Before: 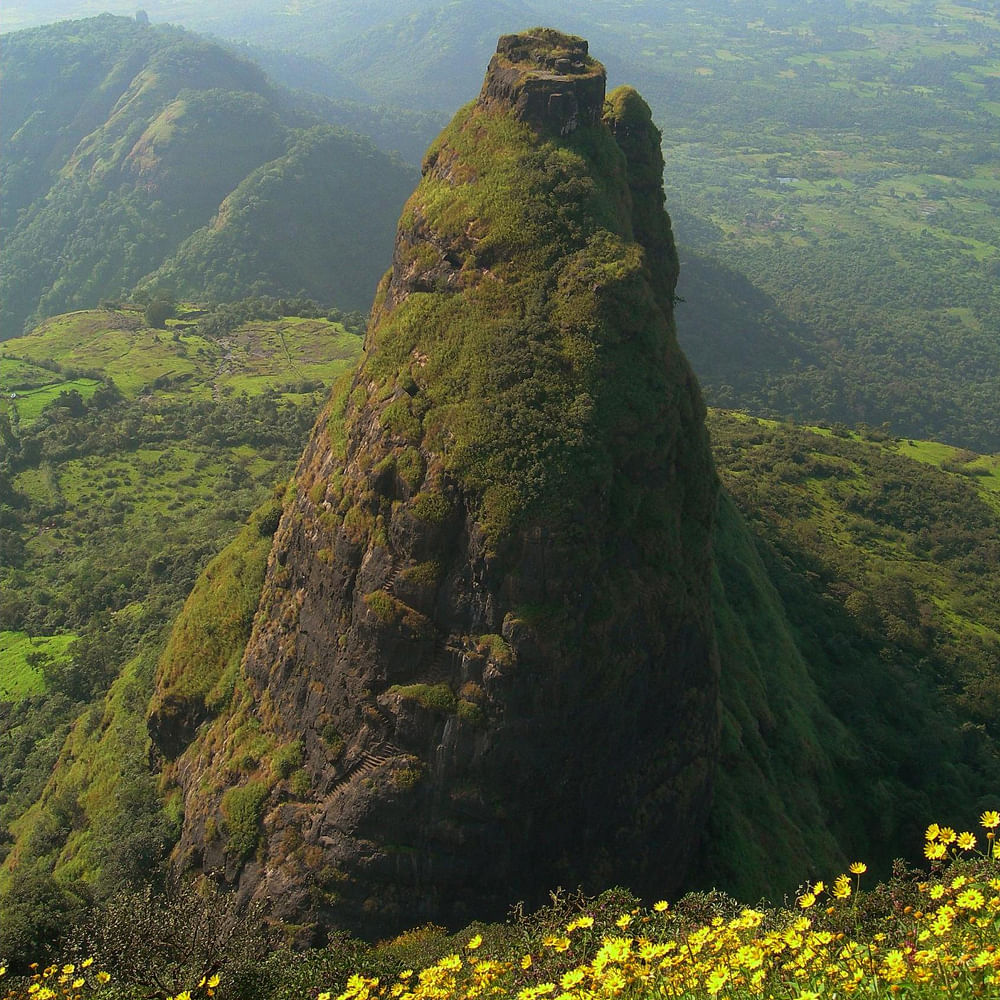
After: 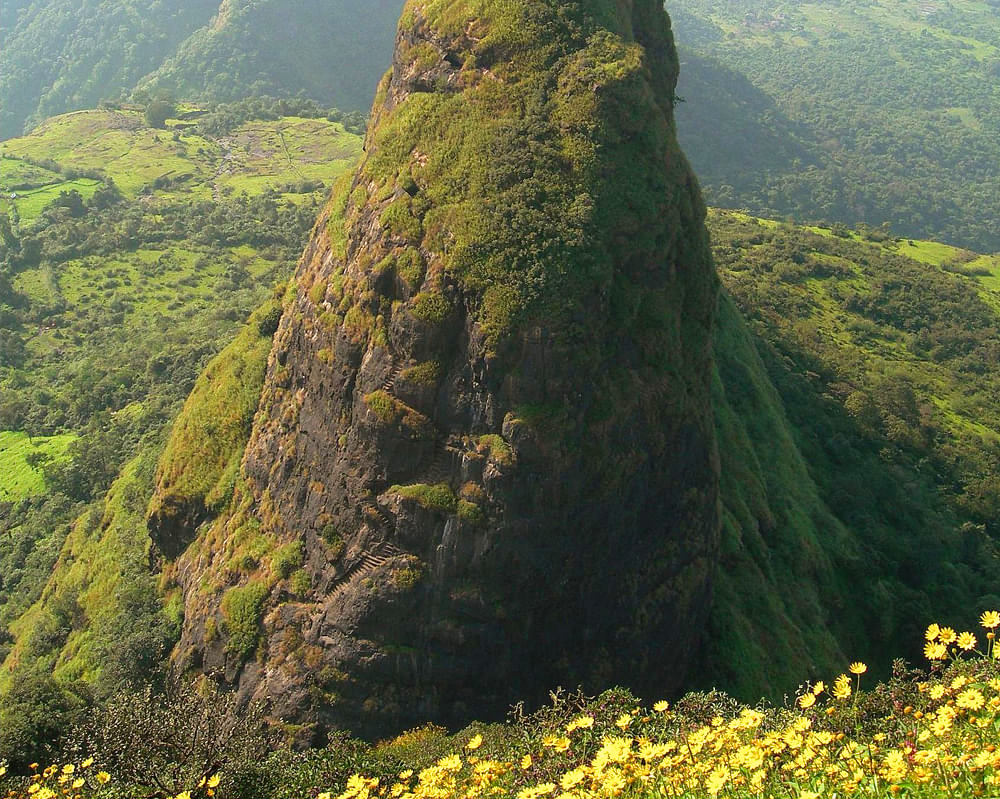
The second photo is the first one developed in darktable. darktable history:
crop and rotate: top 20.01%
tone curve: curves: ch0 [(0, 0) (0.55, 0.716) (0.841, 0.969)], preserve colors none
